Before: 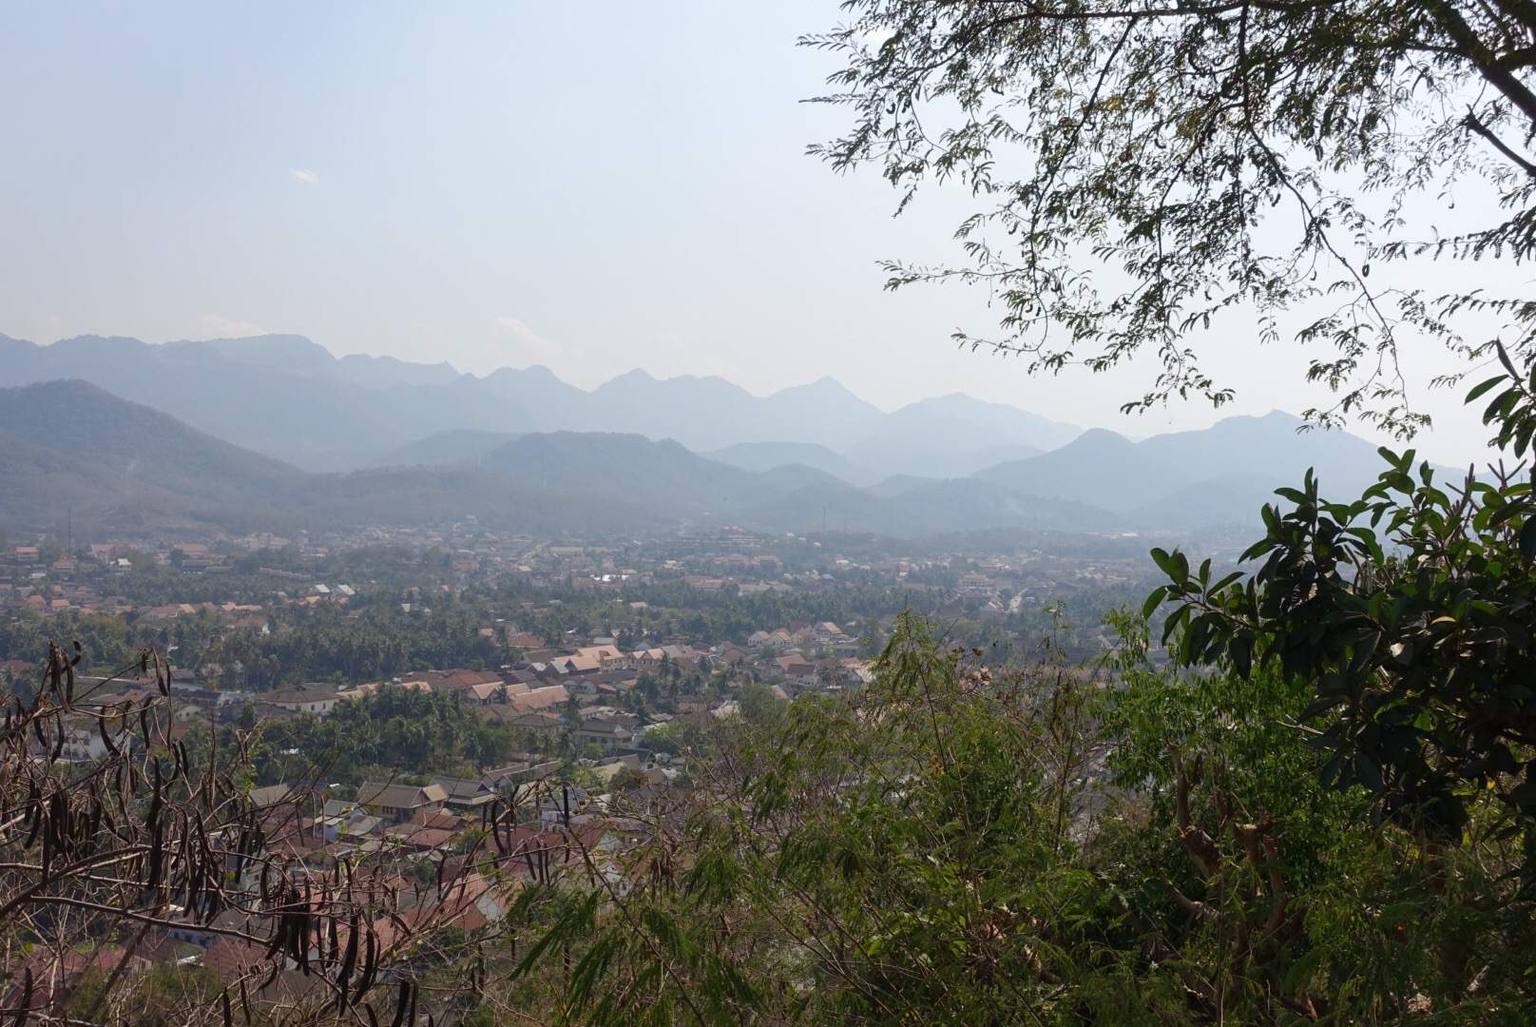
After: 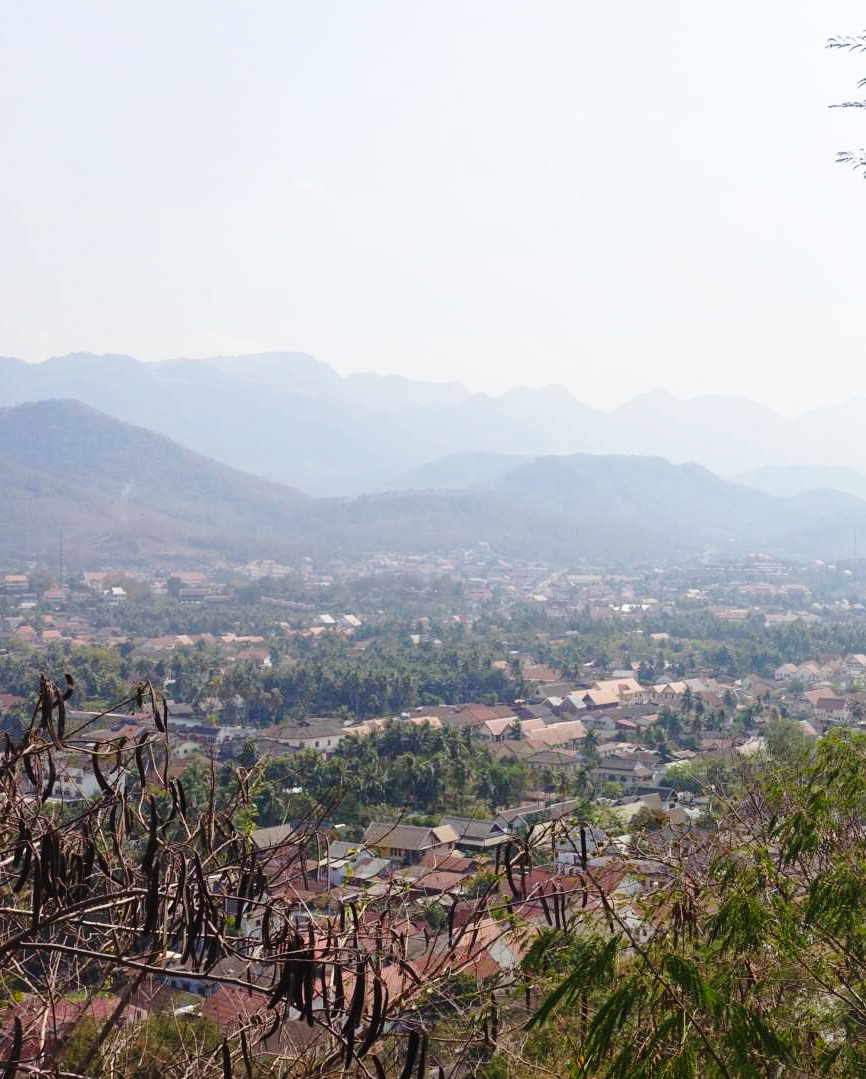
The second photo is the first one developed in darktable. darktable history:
crop: left 0.797%, right 45.576%, bottom 0.084%
base curve: curves: ch0 [(0, 0) (0.028, 0.03) (0.121, 0.232) (0.46, 0.748) (0.859, 0.968) (1, 1)], preserve colors none
